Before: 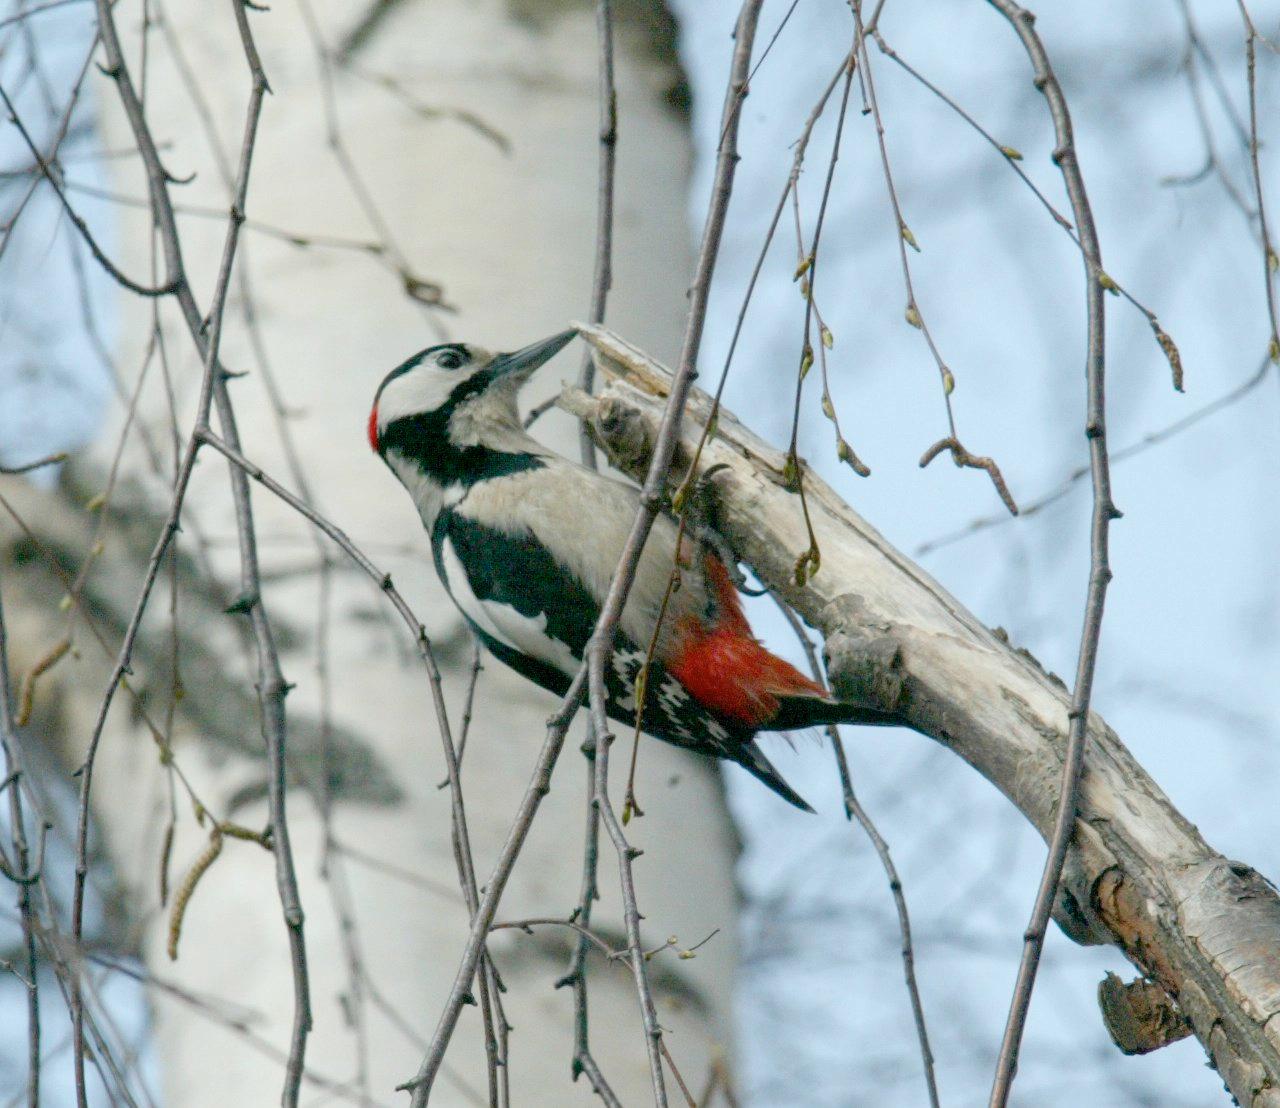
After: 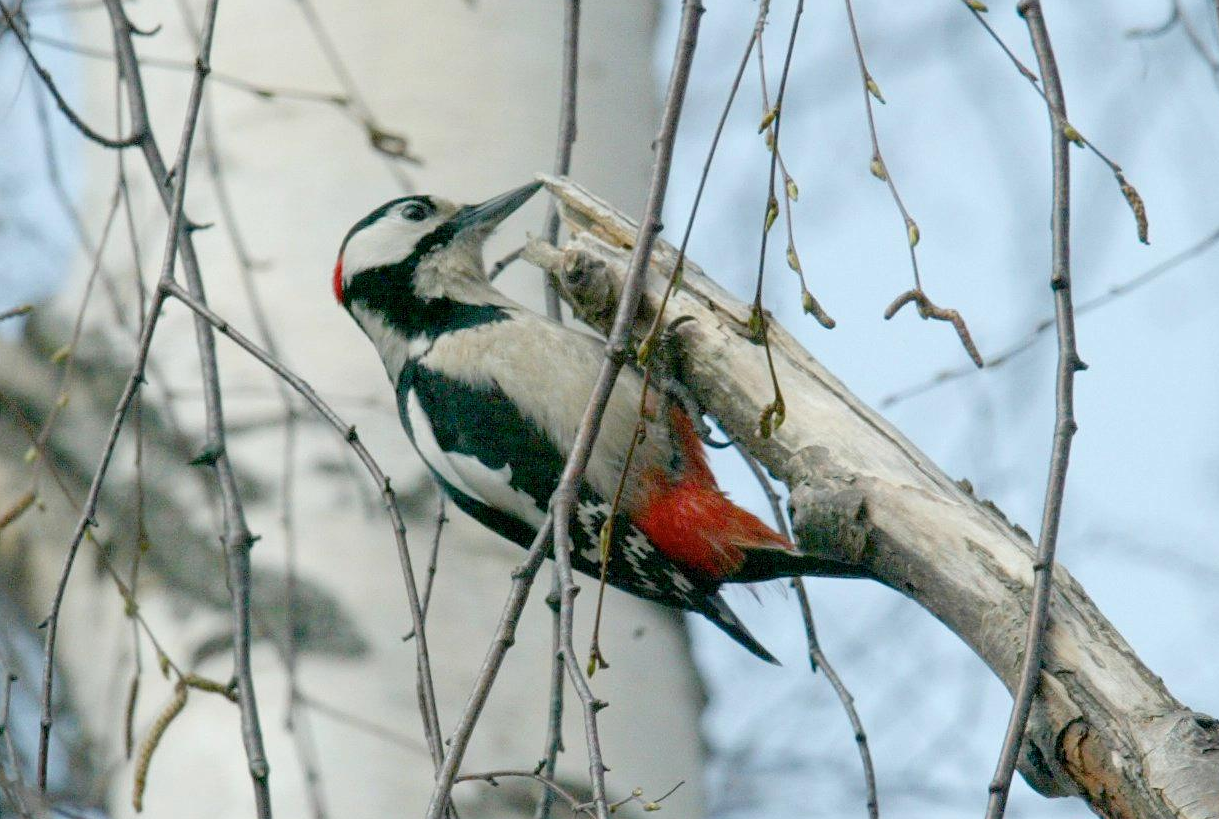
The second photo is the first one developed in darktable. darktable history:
crop and rotate: left 2.812%, top 13.382%, right 1.897%, bottom 12.618%
sharpen: amount 0.201
